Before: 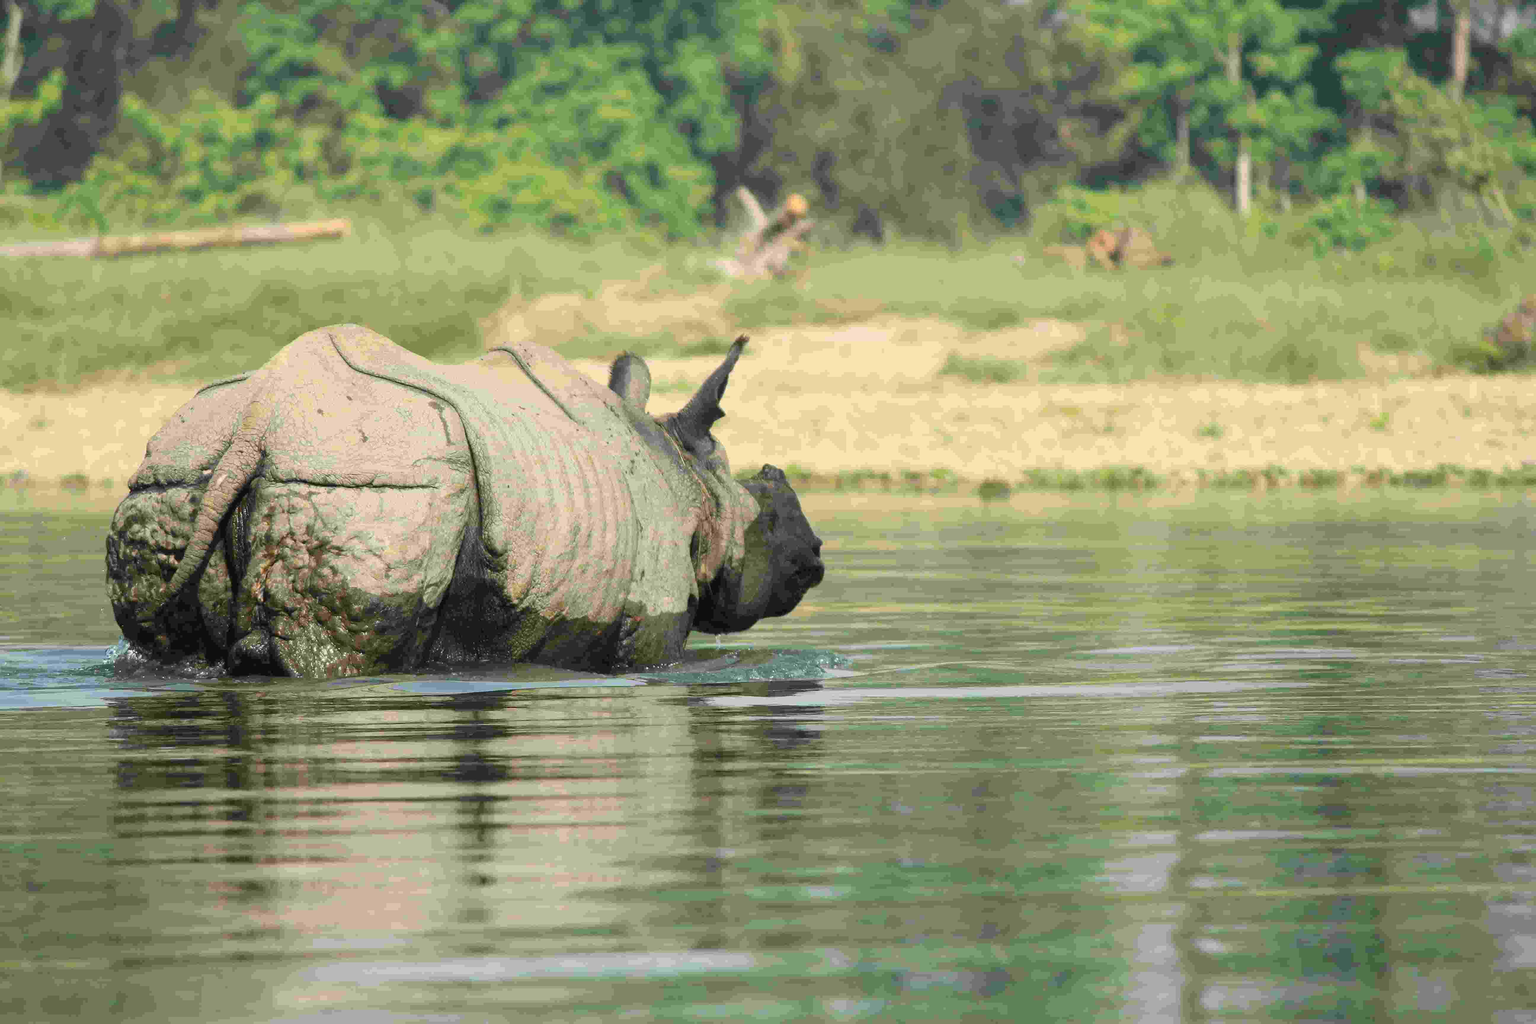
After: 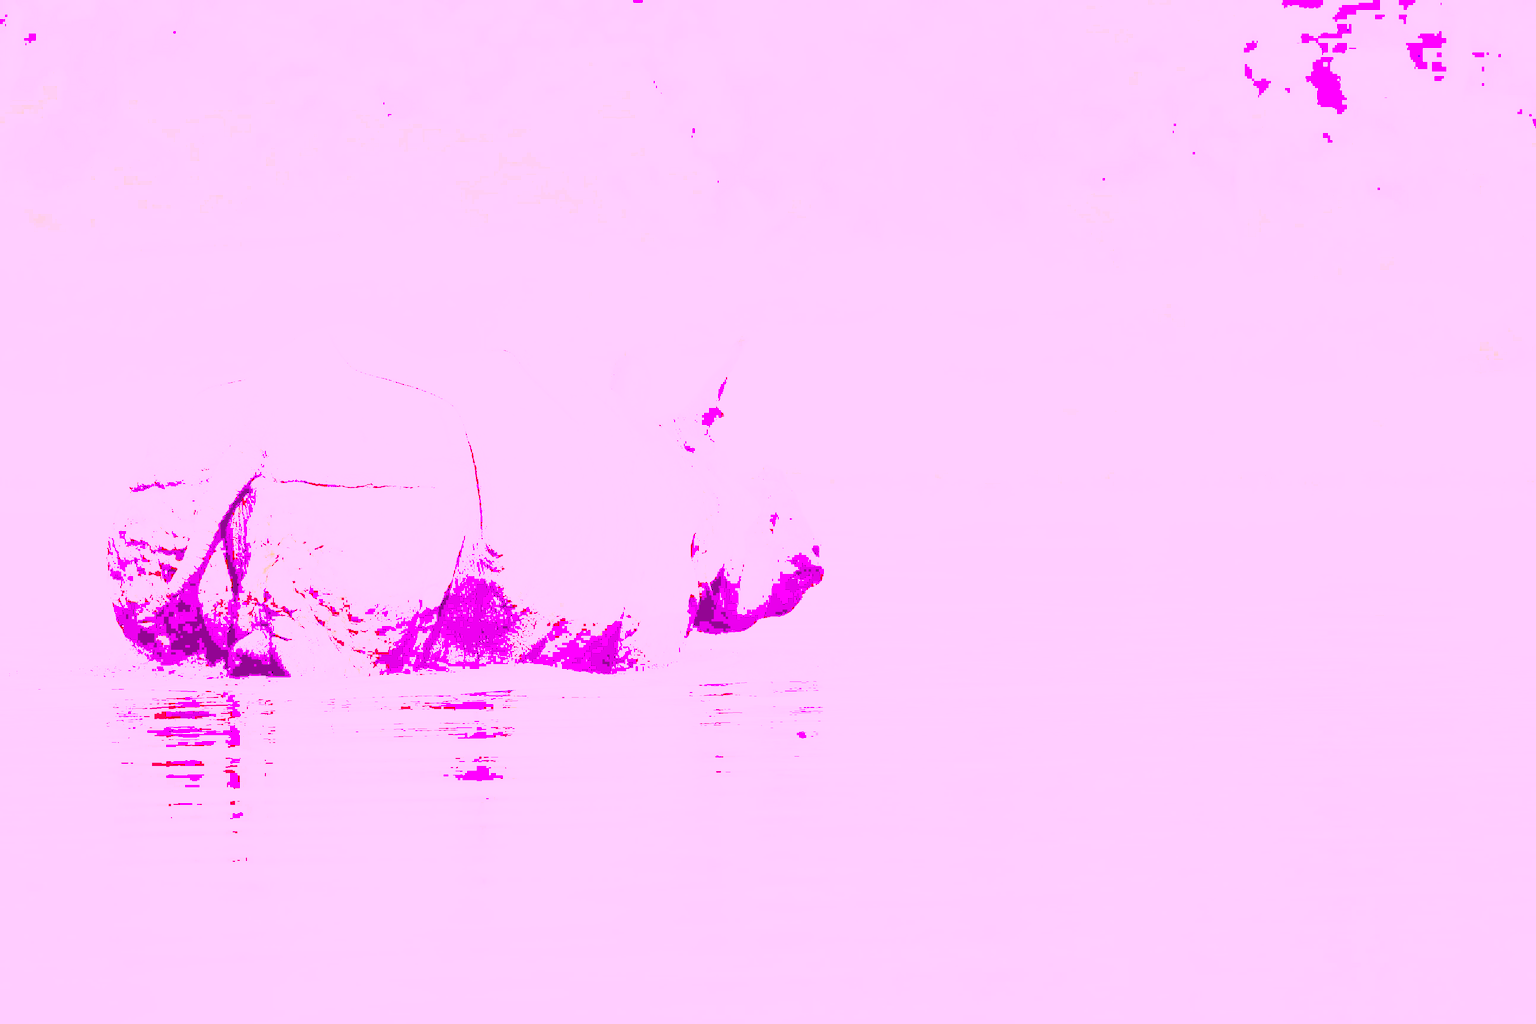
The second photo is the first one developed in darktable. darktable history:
shadows and highlights: on, module defaults
levels: levels [0, 0.435, 0.917]
white balance: red 8, blue 8
